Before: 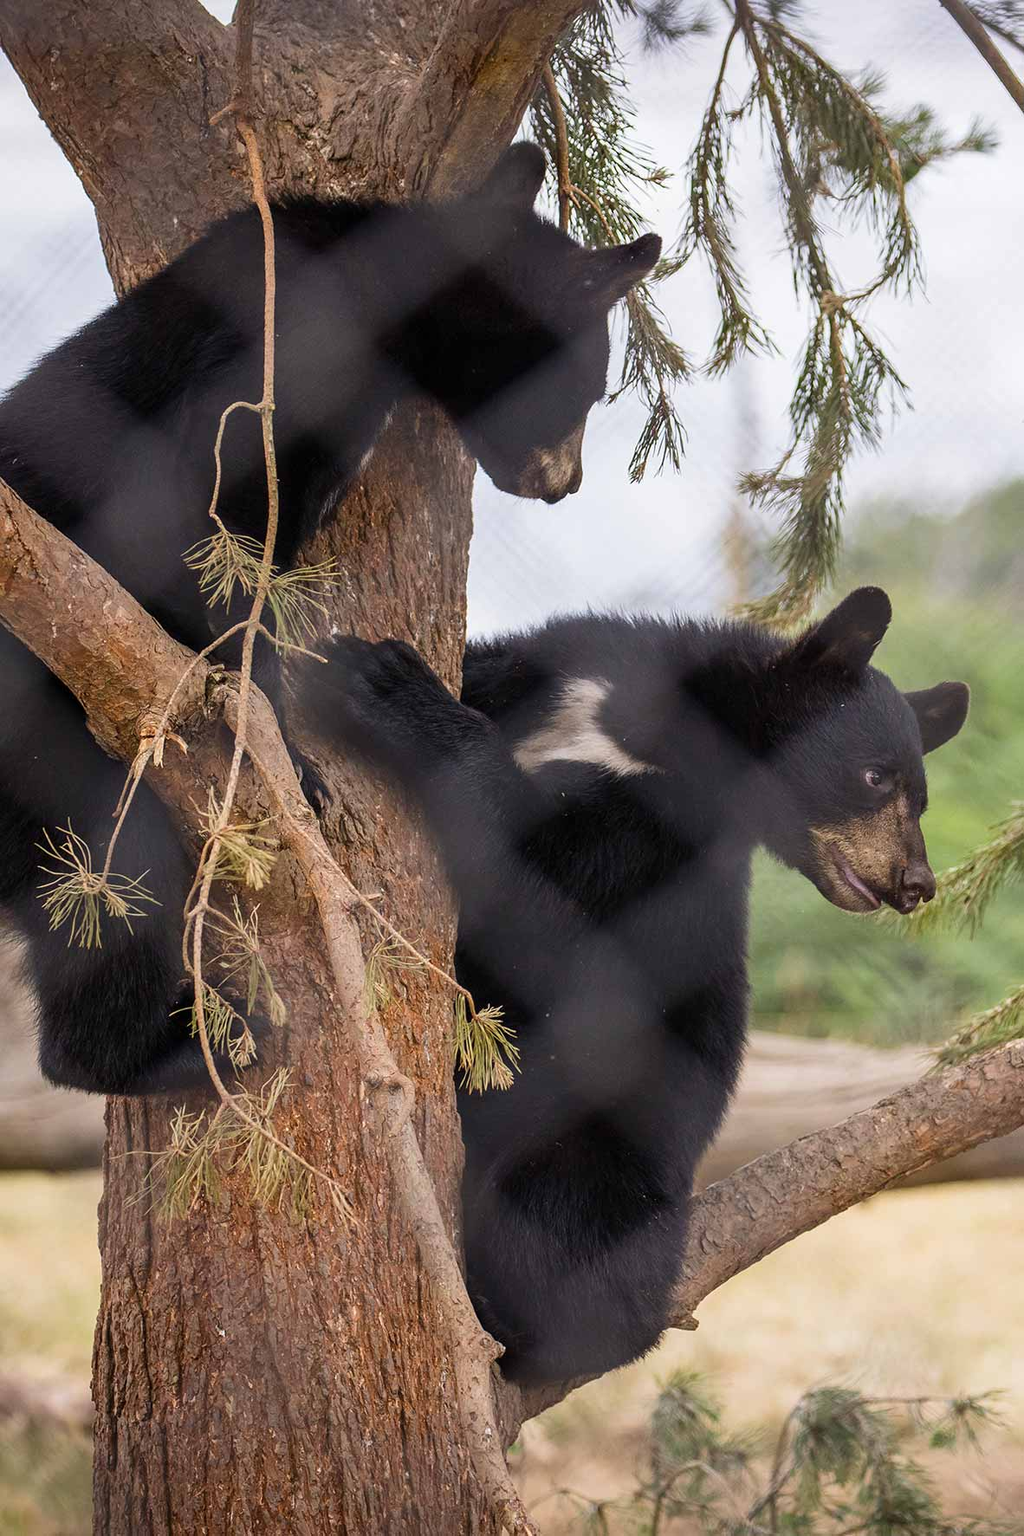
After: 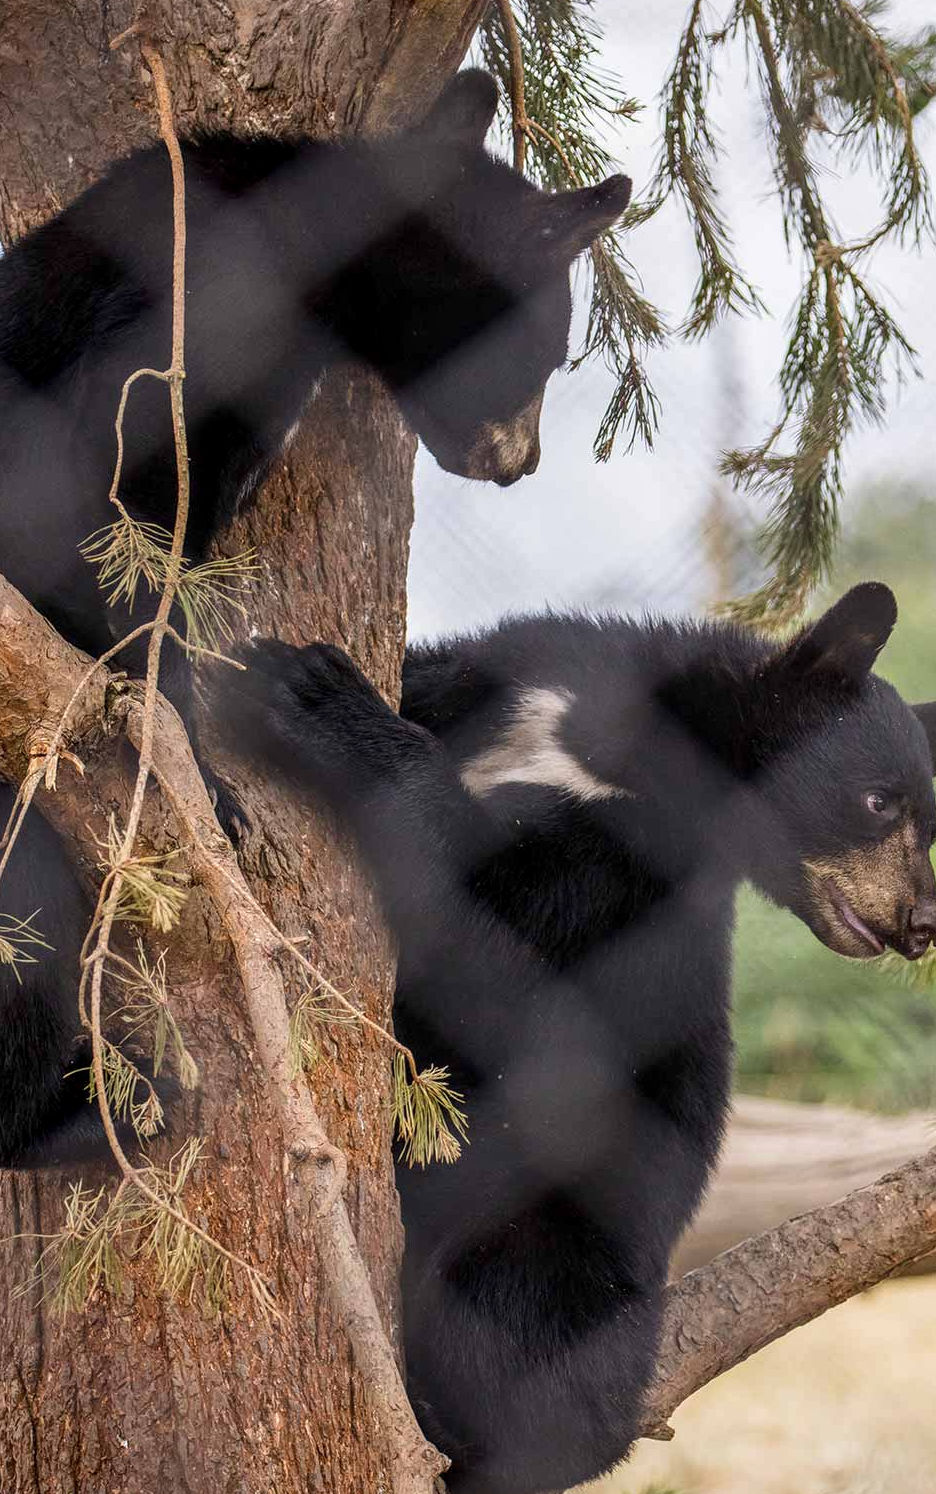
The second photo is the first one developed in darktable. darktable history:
local contrast: on, module defaults
crop: left 11.225%, top 5.381%, right 9.565%, bottom 10.314%
